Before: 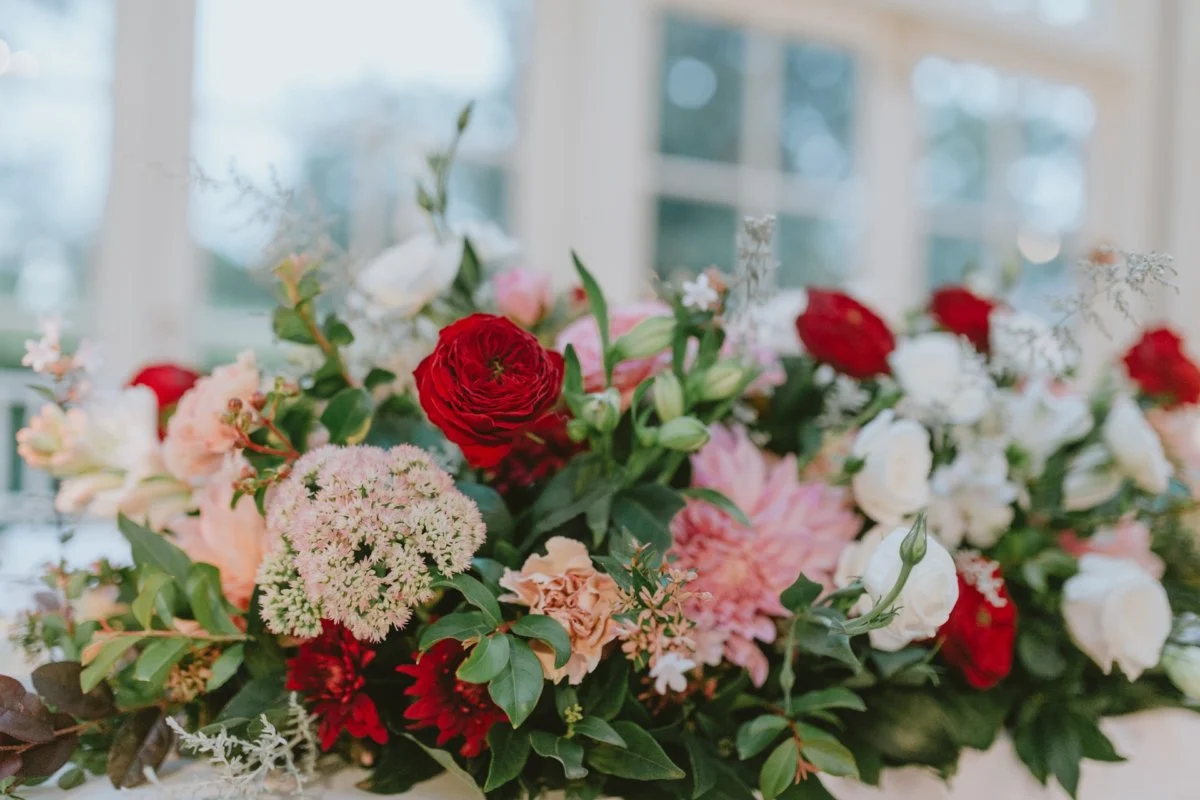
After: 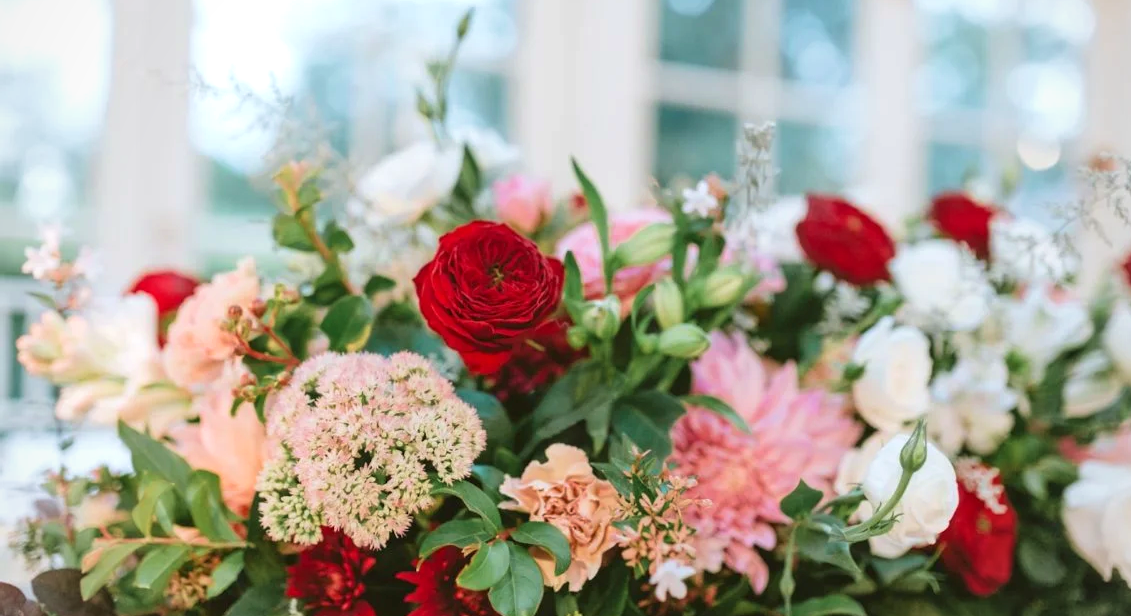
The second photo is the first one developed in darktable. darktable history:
vignetting: brightness -0.167
velvia: on, module defaults
crop and rotate: angle 0.03°, top 11.643%, right 5.651%, bottom 11.189%
exposure: black level correction 0.001, exposure 0.5 EV, compensate exposure bias true, compensate highlight preservation false
